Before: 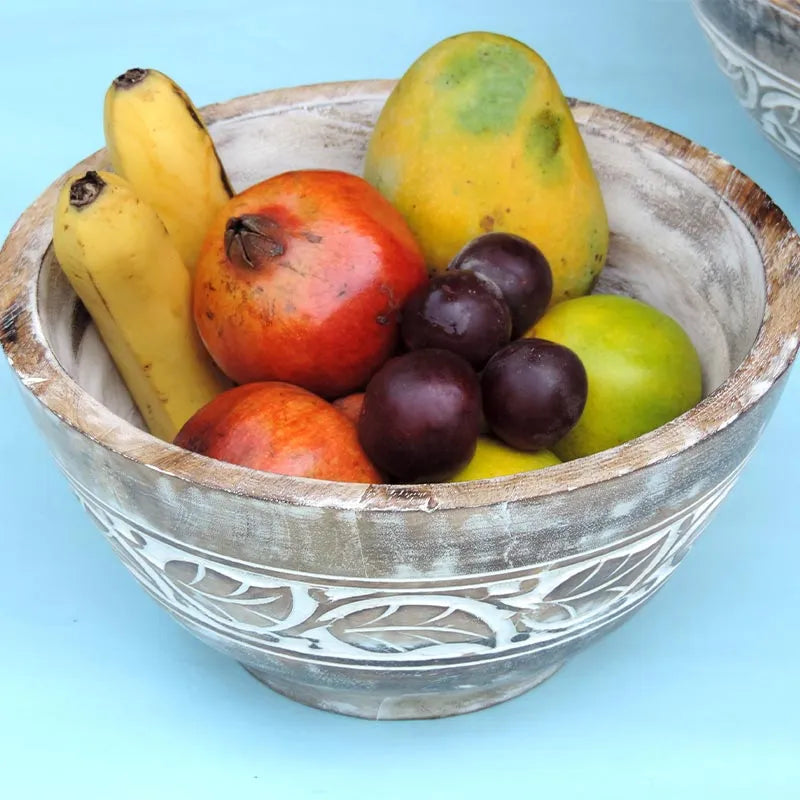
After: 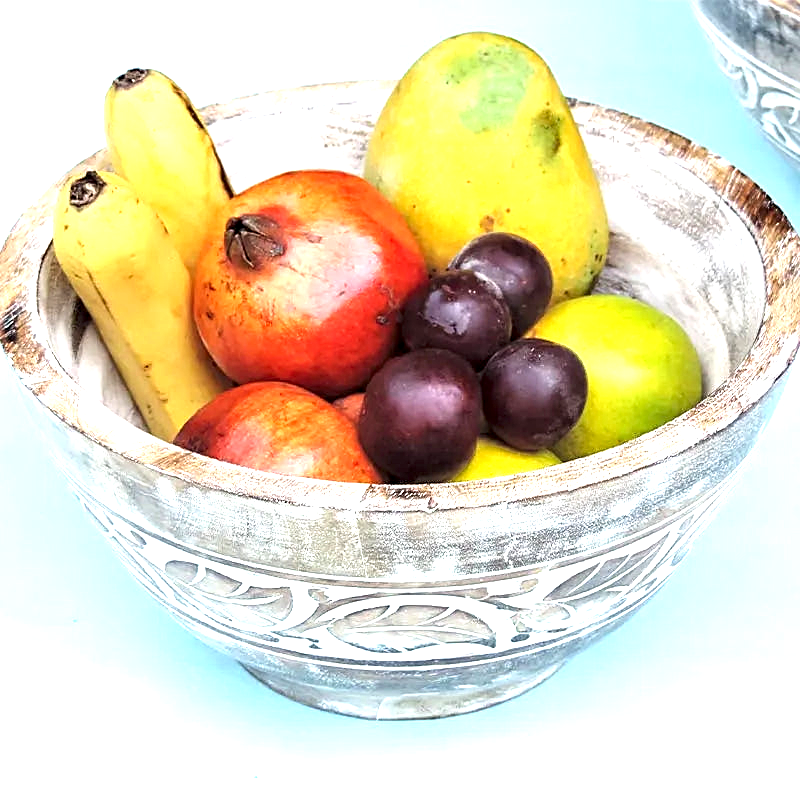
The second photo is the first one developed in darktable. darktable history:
sharpen: on, module defaults
contrast equalizer: octaves 7, y [[0.546, 0.552, 0.554, 0.554, 0.552, 0.546], [0.5 ×6], [0.5 ×6], [0 ×6], [0 ×6]]
exposure: black level correction 0, exposure 1.2 EV, compensate highlight preservation false
